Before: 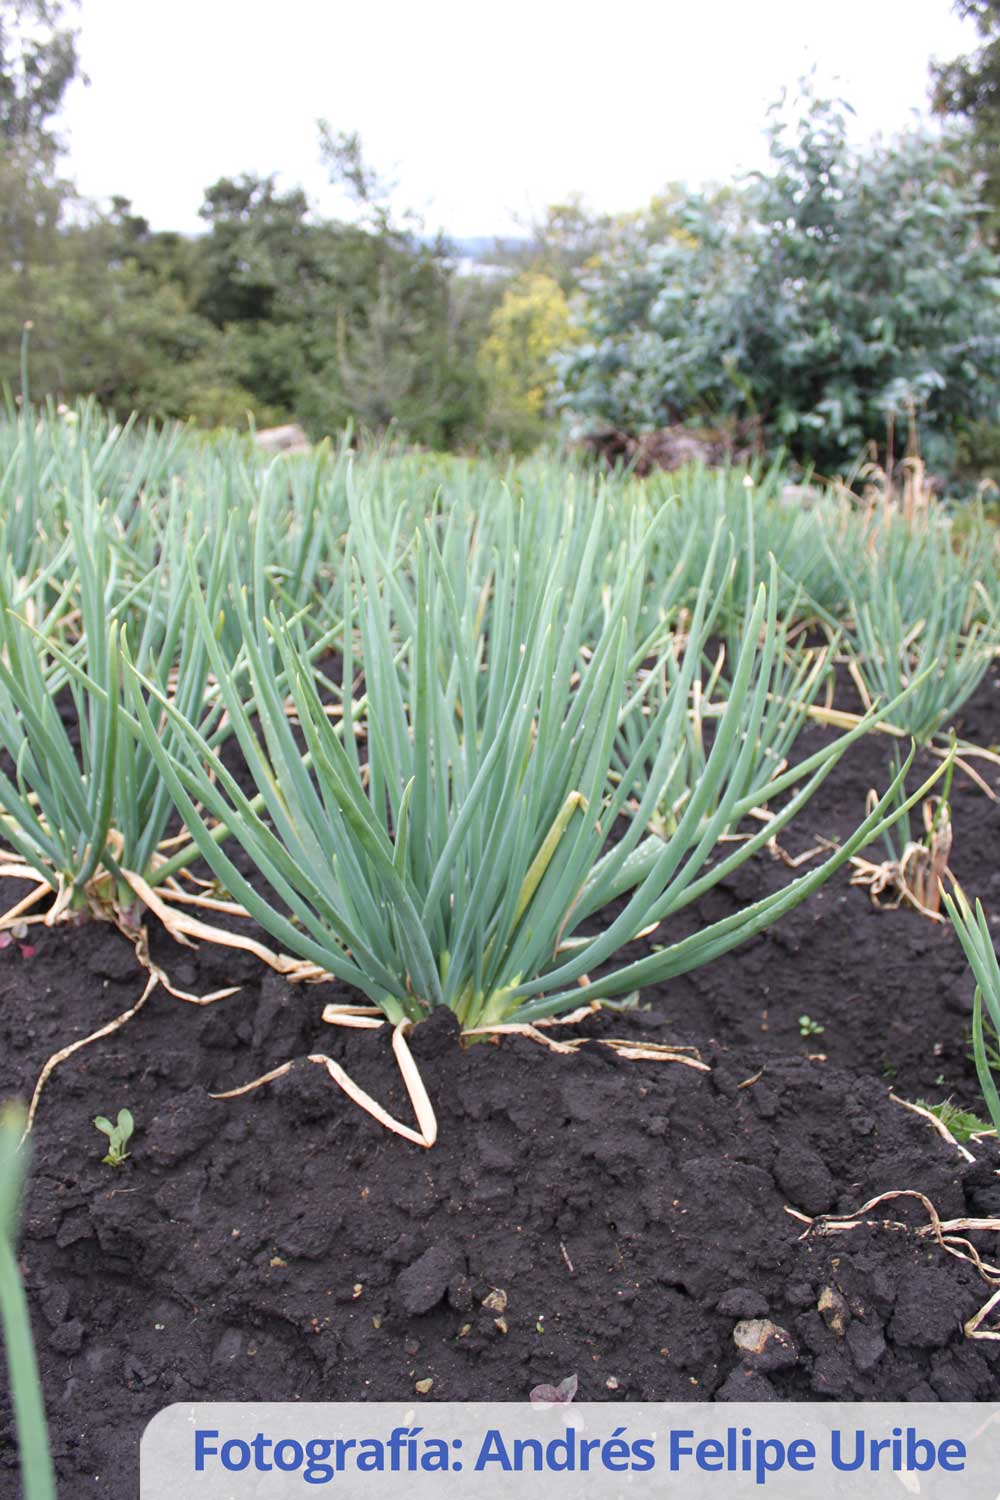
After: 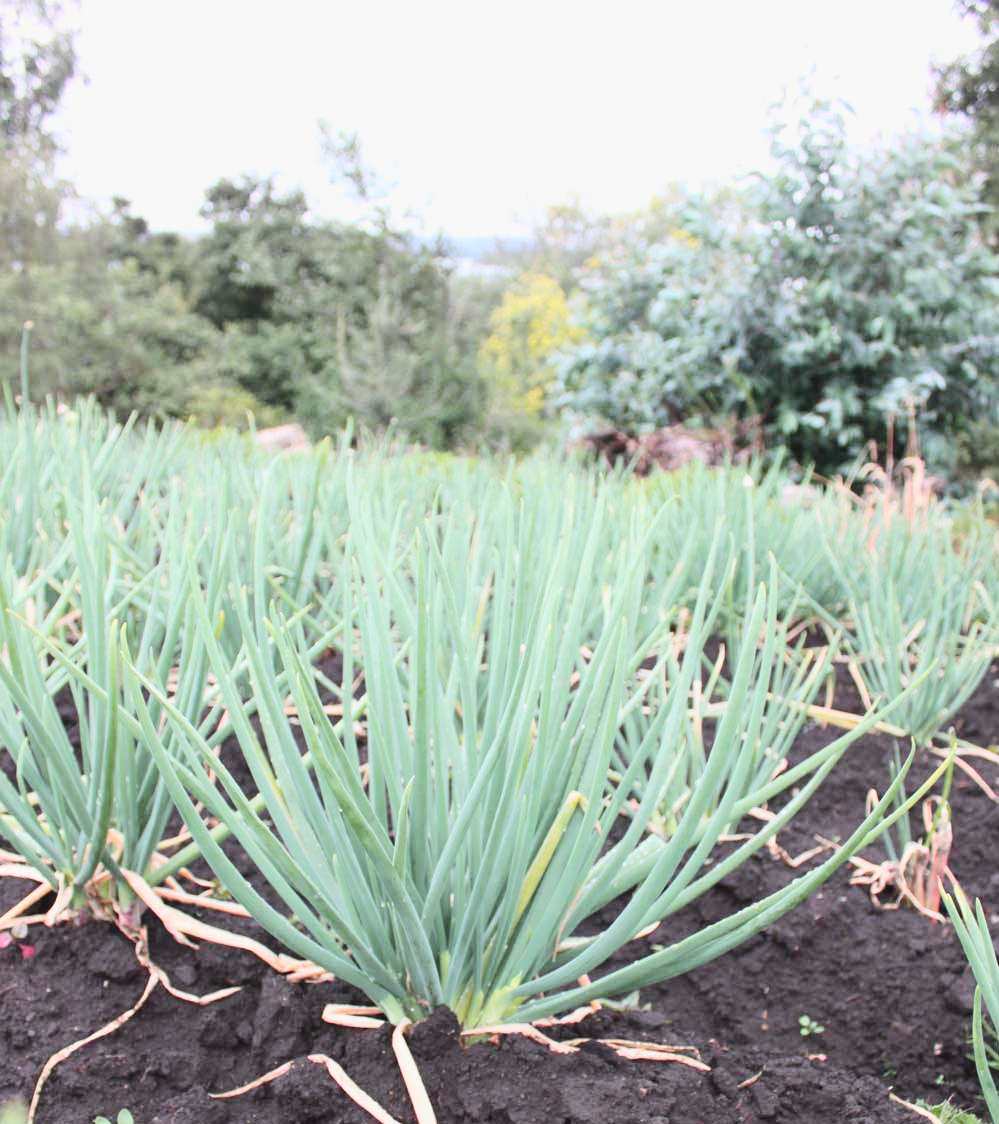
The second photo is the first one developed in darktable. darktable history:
crop: bottom 24.967%
tone curve: curves: ch0 [(0, 0.023) (0.217, 0.19) (0.754, 0.801) (1, 0.977)]; ch1 [(0, 0) (0.392, 0.398) (0.5, 0.5) (0.521, 0.529) (0.56, 0.592) (1, 1)]; ch2 [(0, 0) (0.5, 0.5) (0.579, 0.561) (0.65, 0.657) (1, 1)], color space Lab, independent channels, preserve colors none
contrast brightness saturation: contrast 0.14, brightness 0.21
